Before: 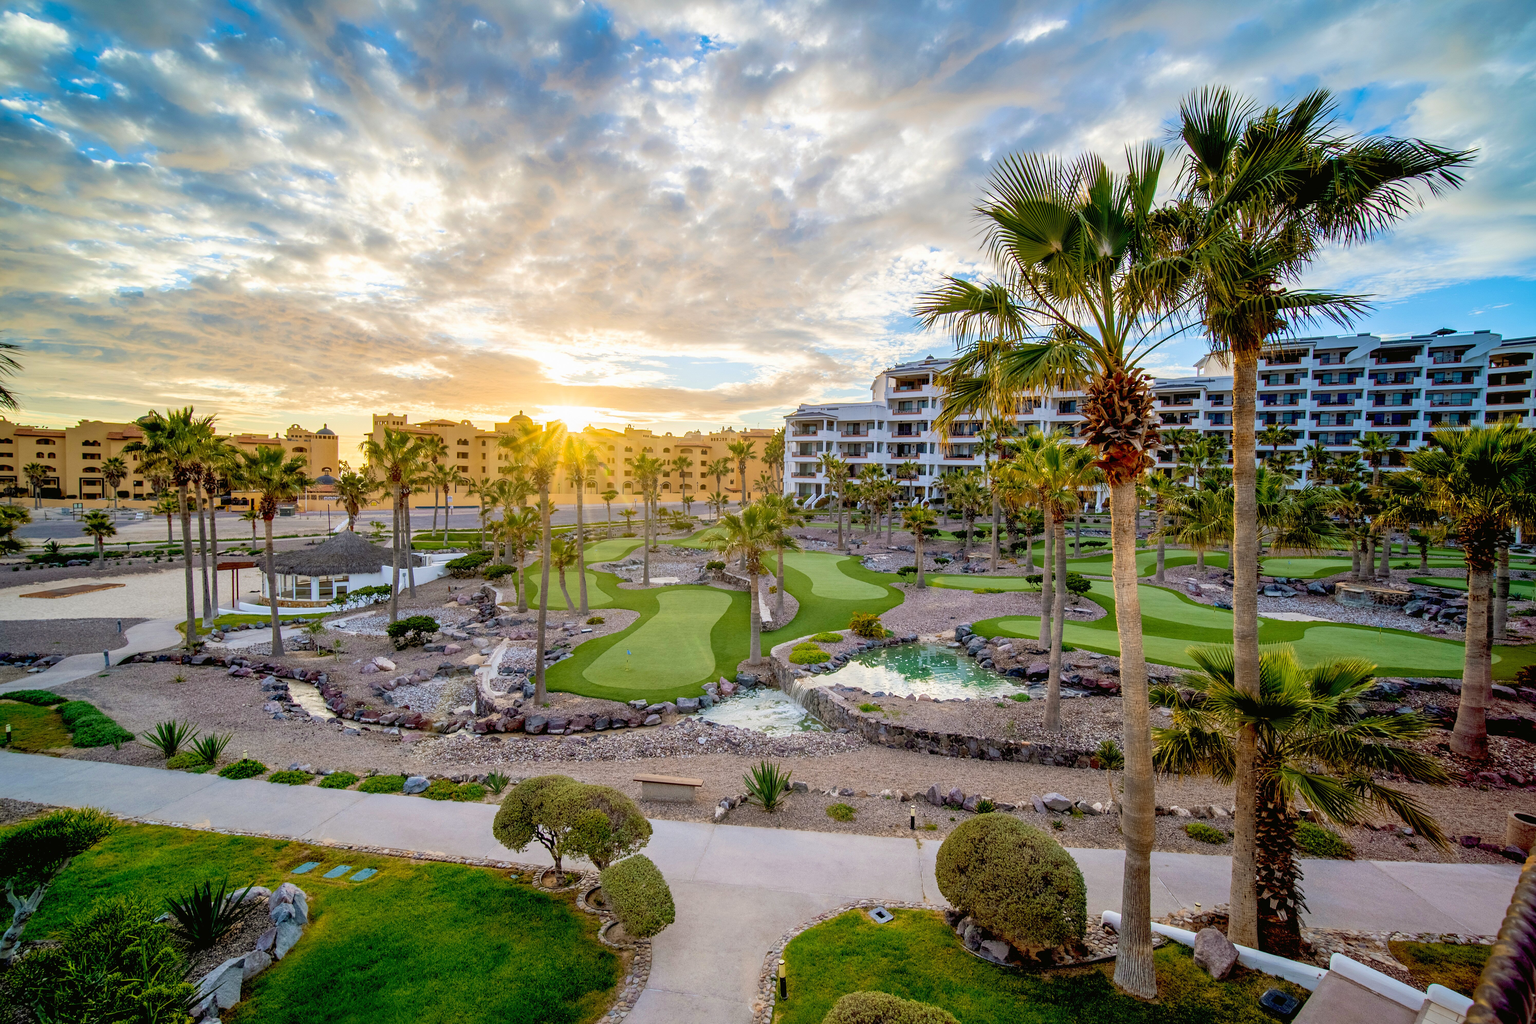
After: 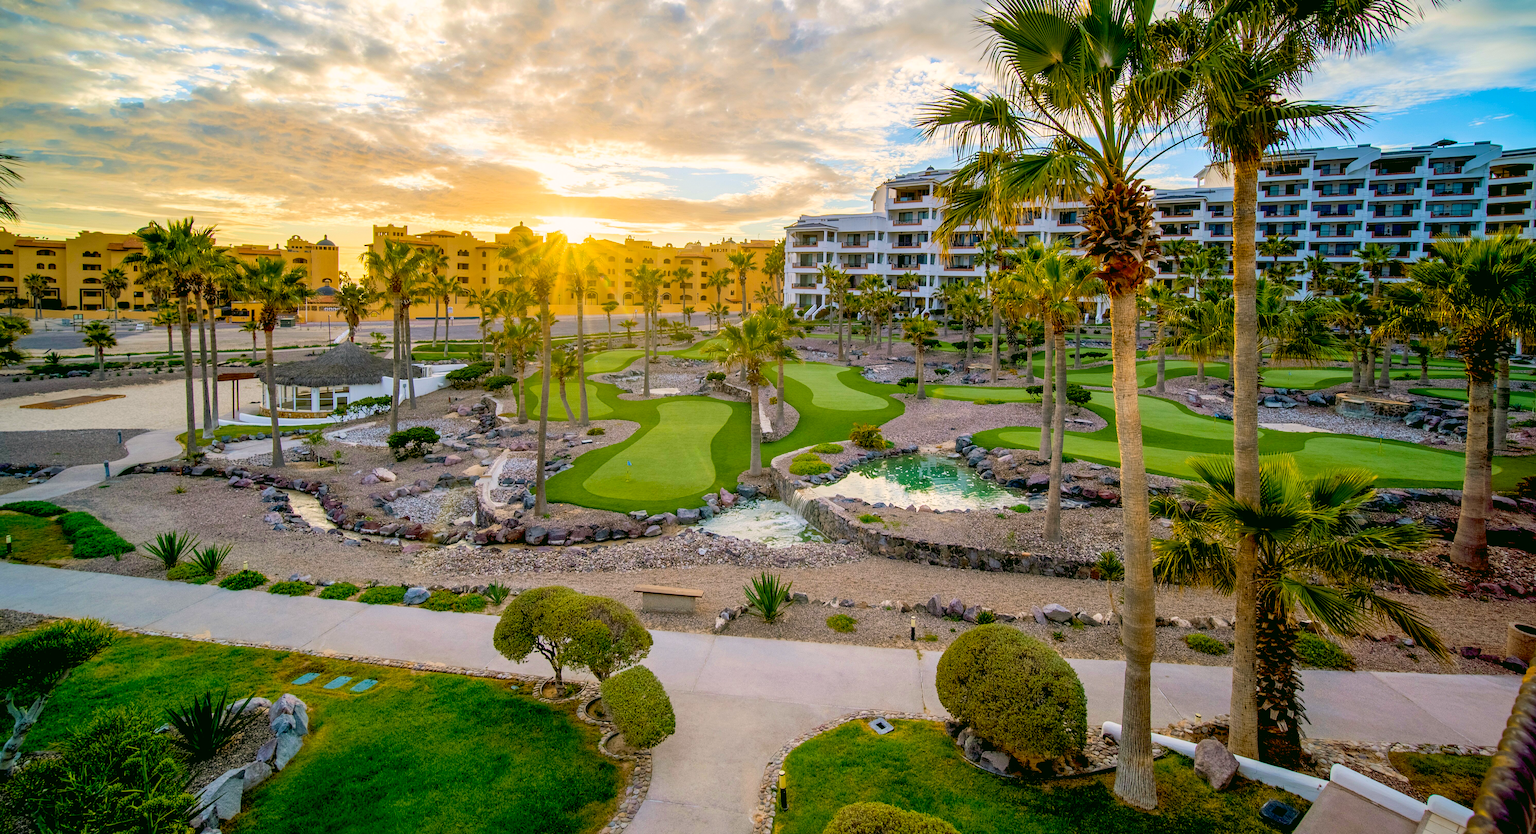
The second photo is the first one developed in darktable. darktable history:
color balance rgb: perceptual saturation grading › global saturation 20%, global vibrance 20%
color correction: highlights a* 4.02, highlights b* 4.98, shadows a* -7.55, shadows b* 4.98
crop and rotate: top 18.507%
